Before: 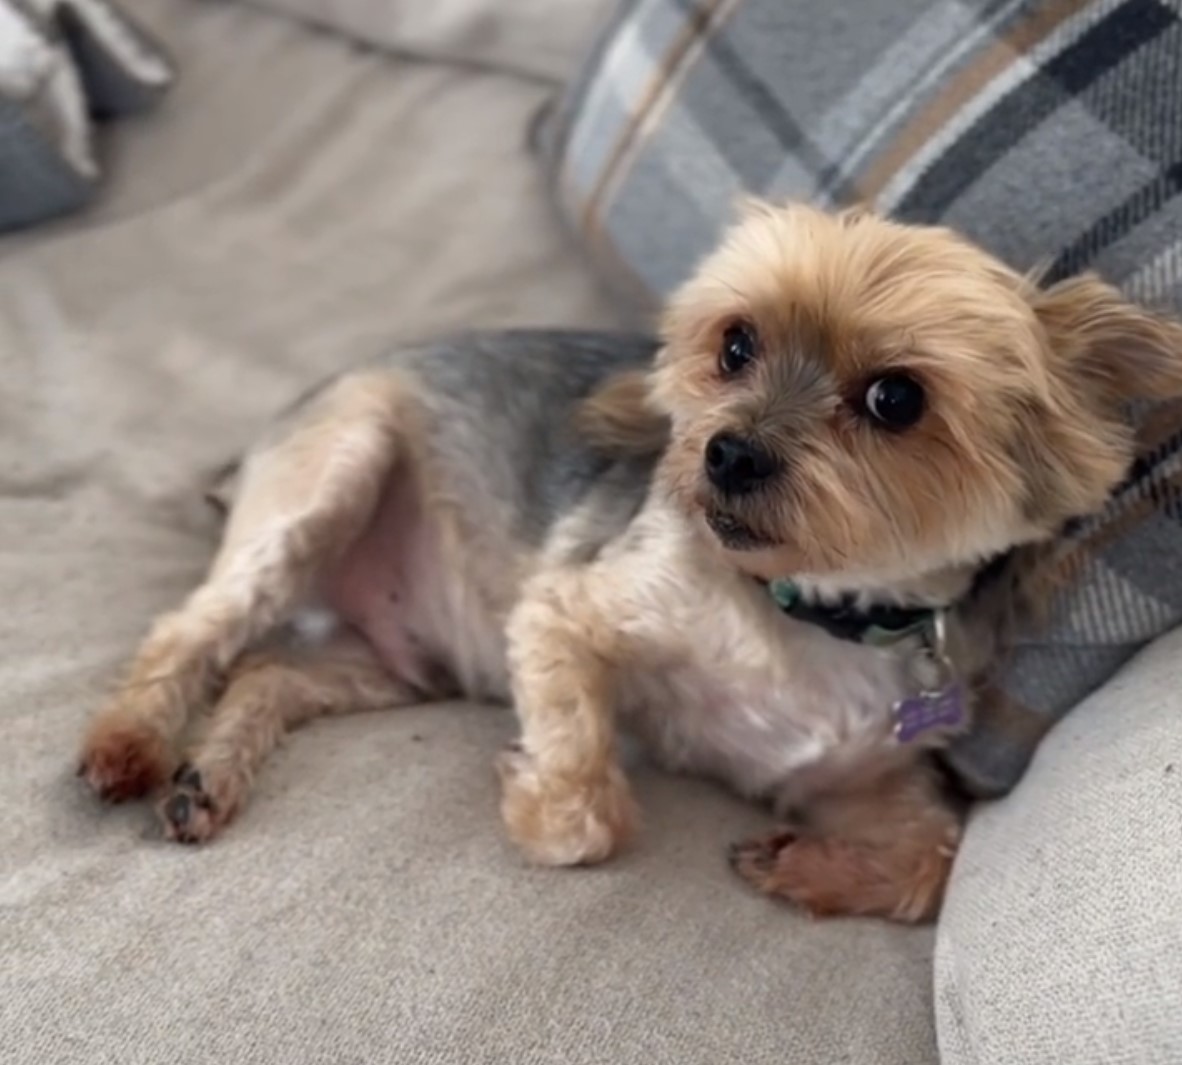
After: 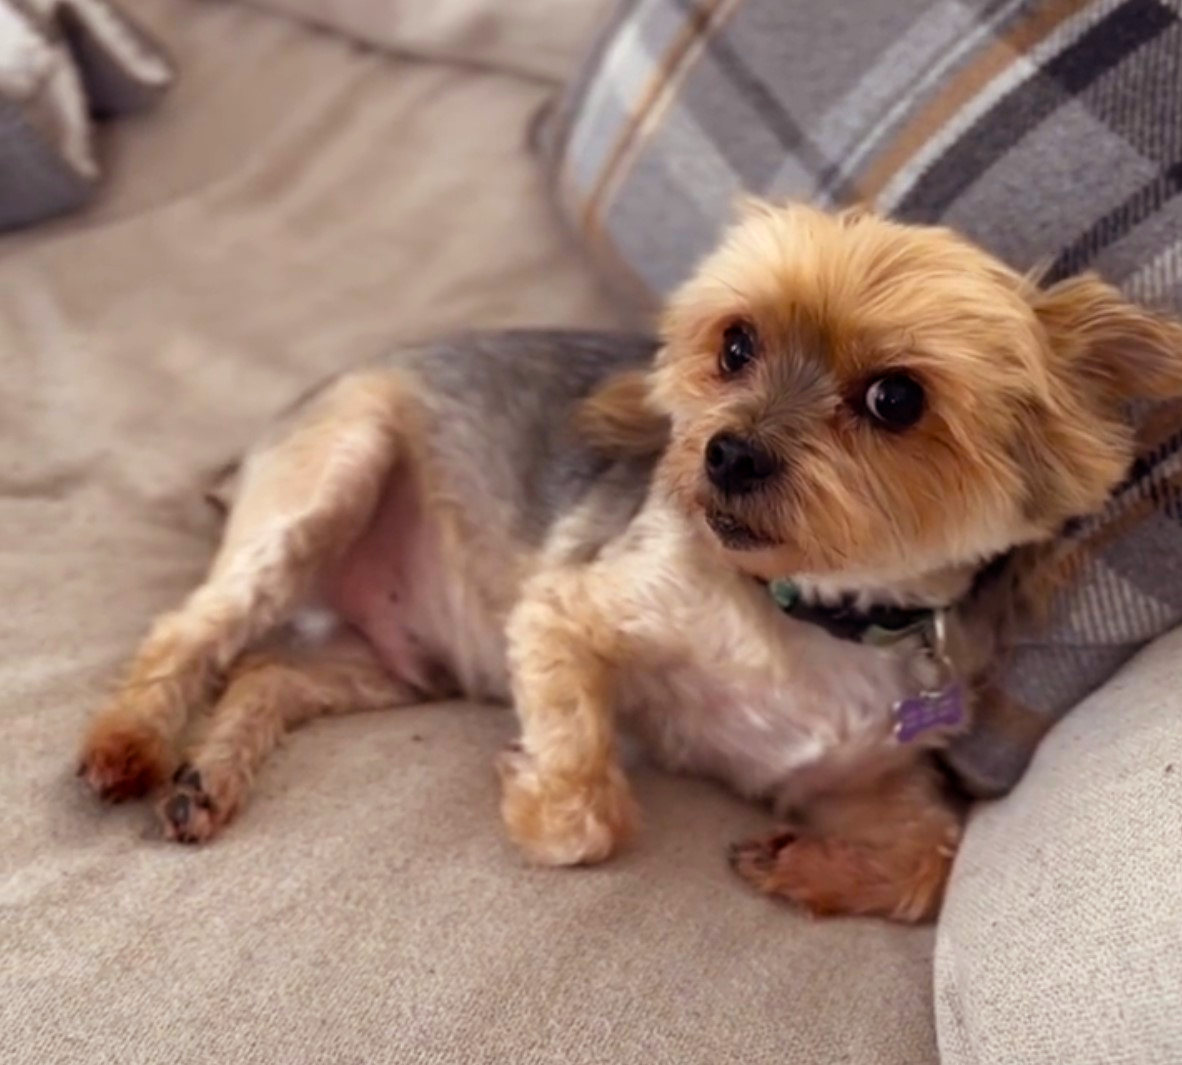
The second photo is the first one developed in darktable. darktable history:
color balance rgb: power › chroma 1.575%, power › hue 26°, perceptual saturation grading › global saturation 19.358%, global vibrance 20%
